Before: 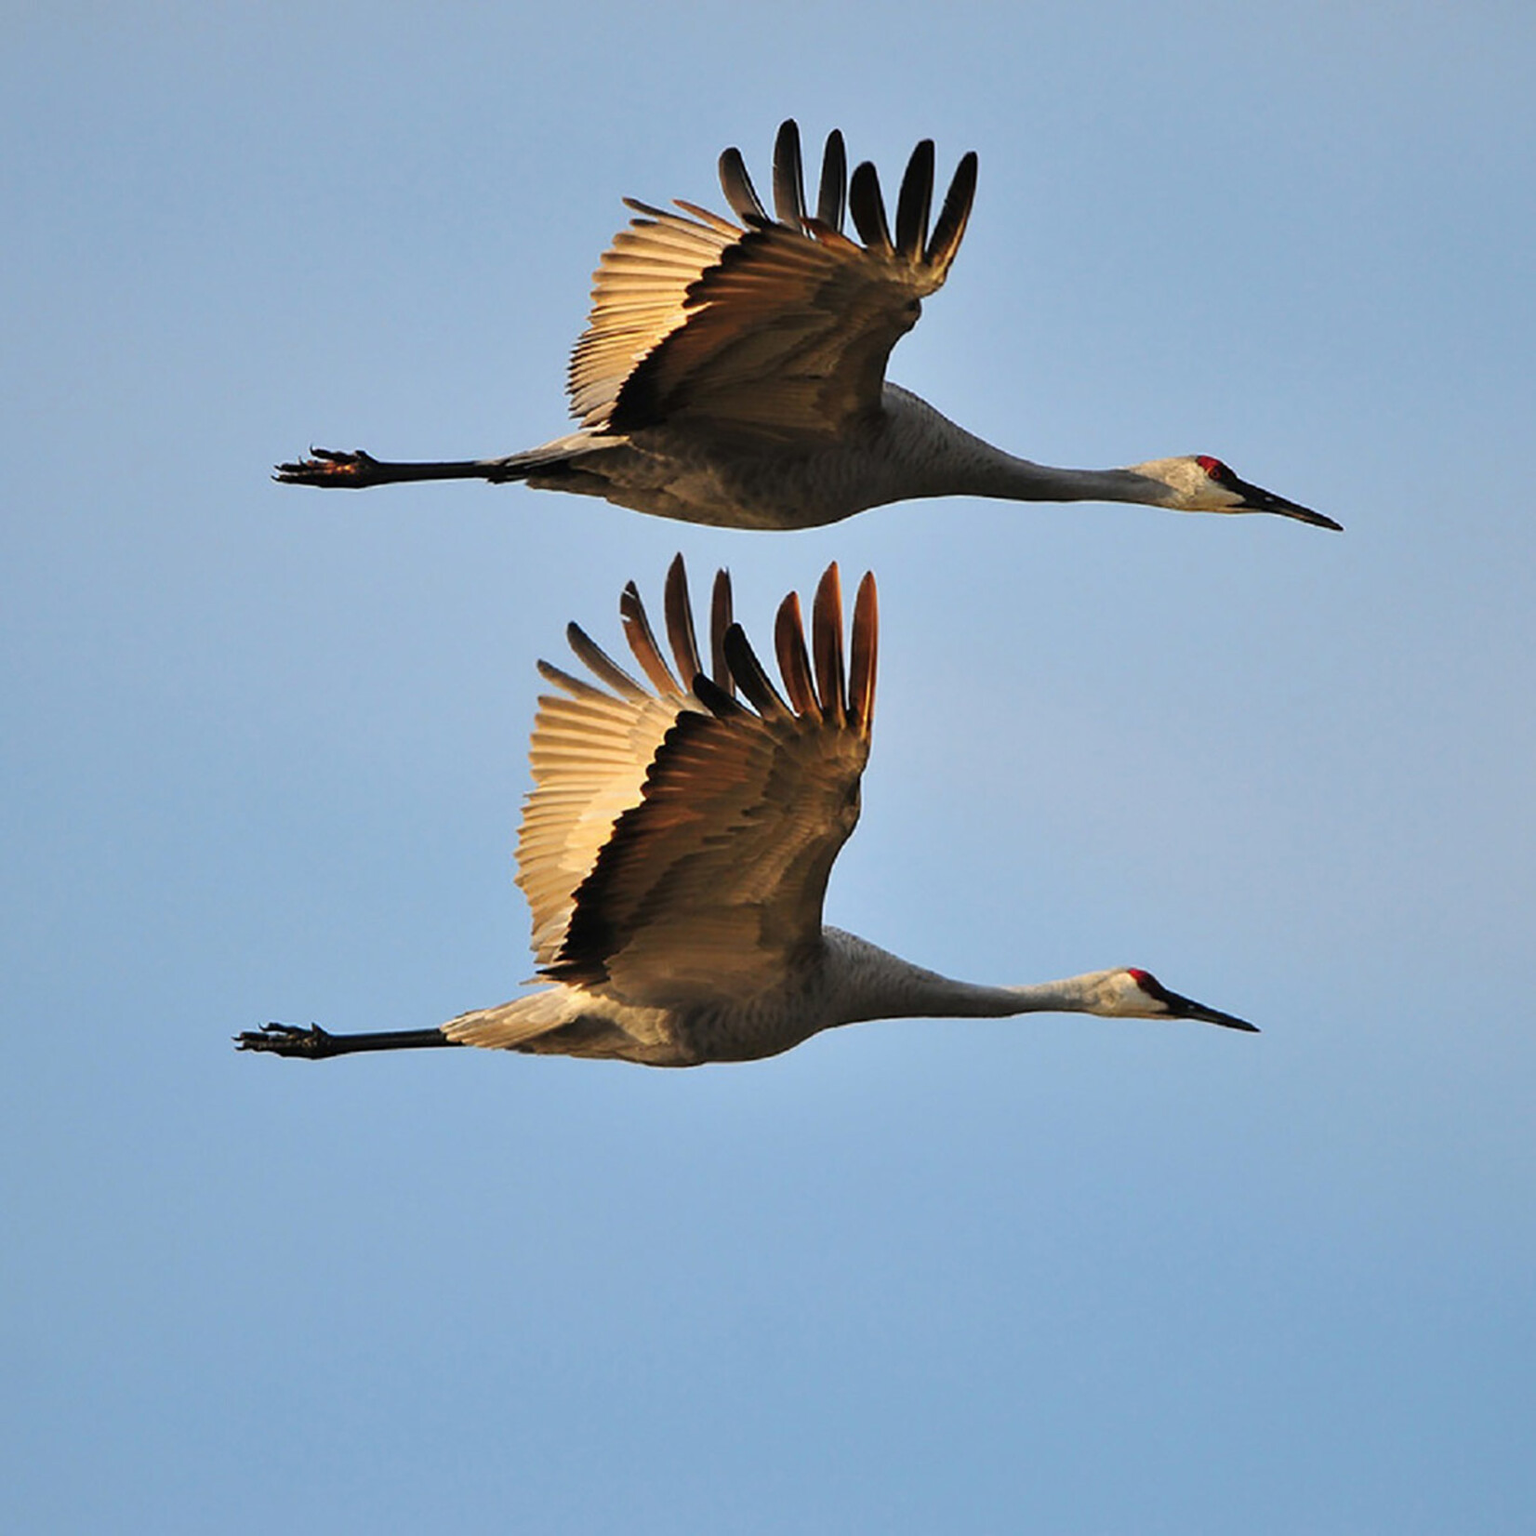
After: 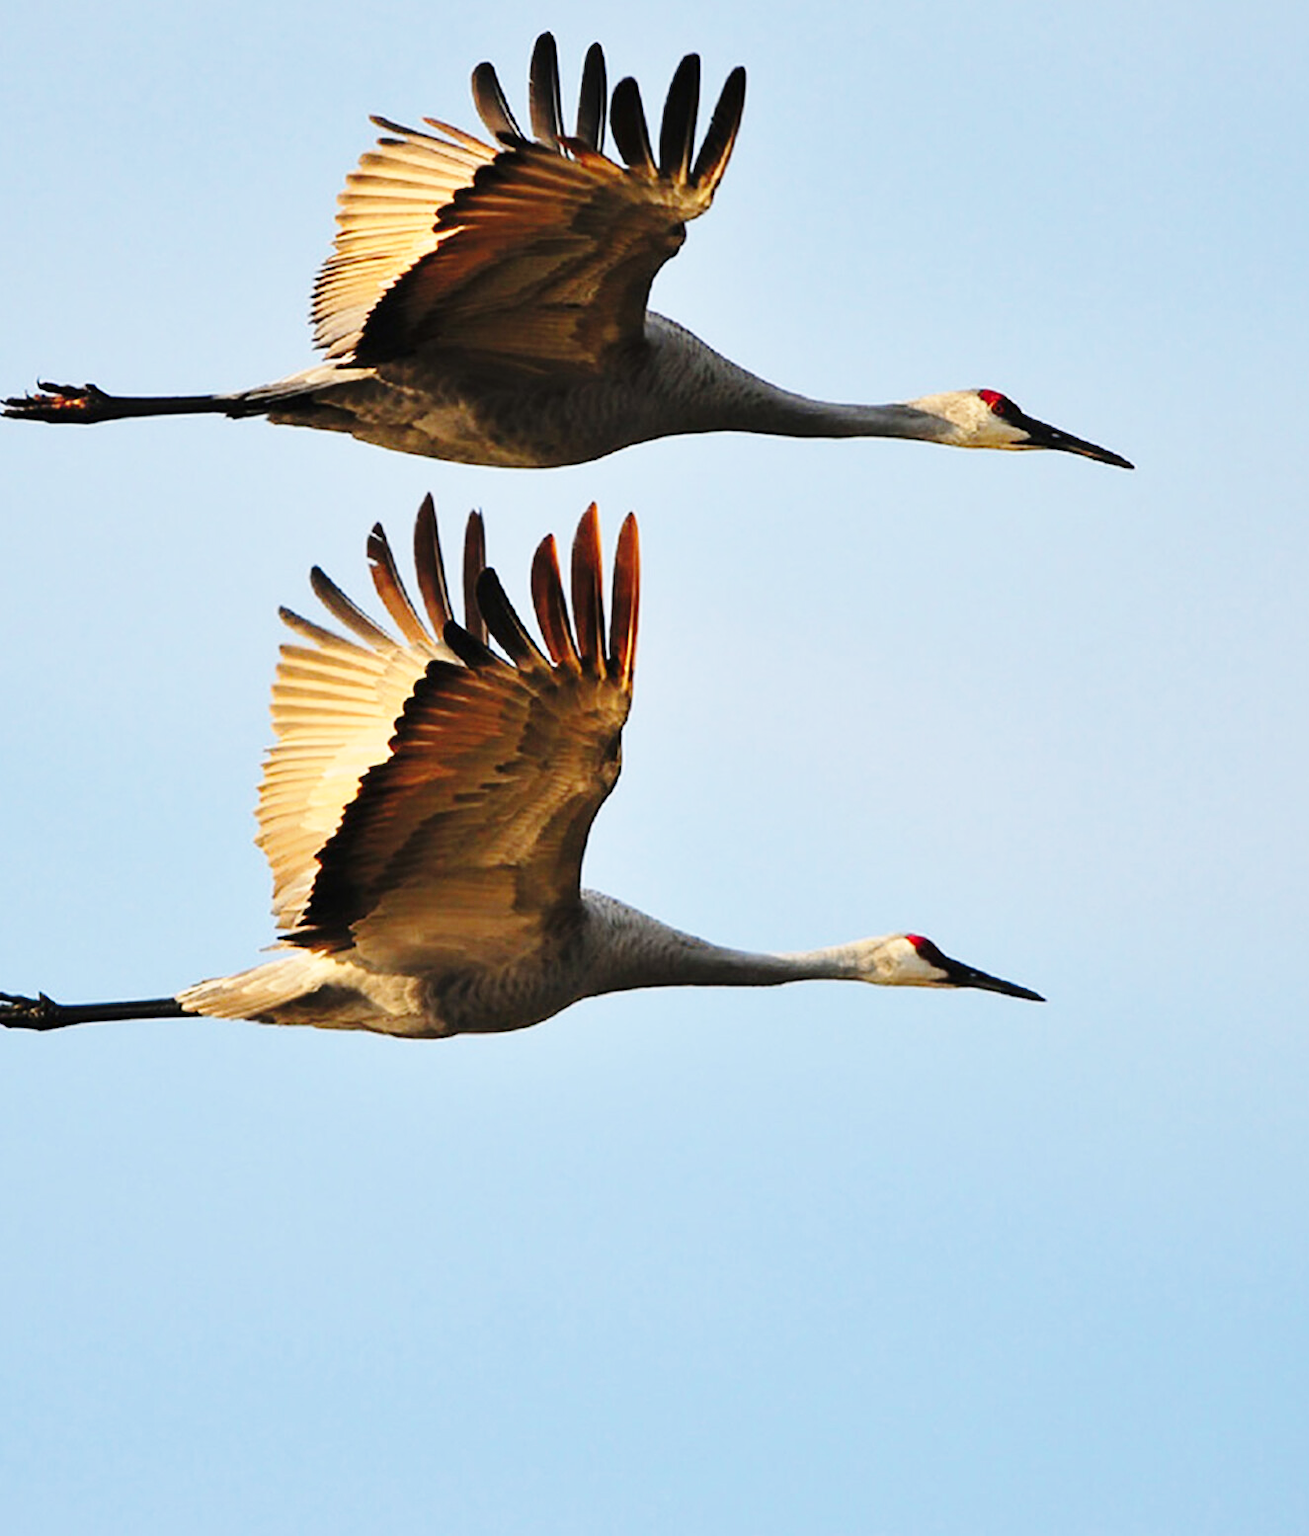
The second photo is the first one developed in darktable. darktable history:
crop and rotate: left 17.927%, top 5.853%, right 1.748%
base curve: curves: ch0 [(0, 0) (0.028, 0.03) (0.121, 0.232) (0.46, 0.748) (0.859, 0.968) (1, 1)], preserve colors none
